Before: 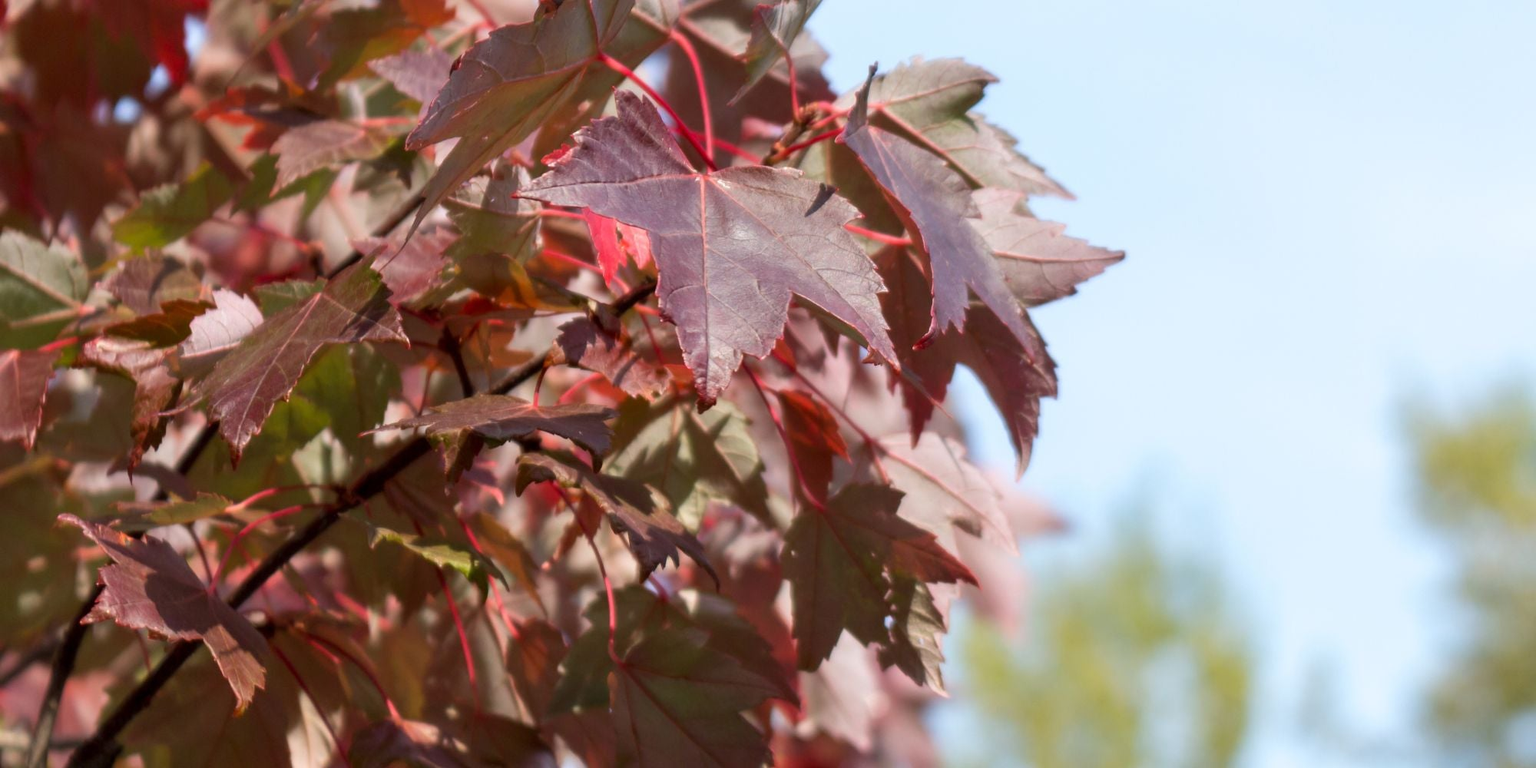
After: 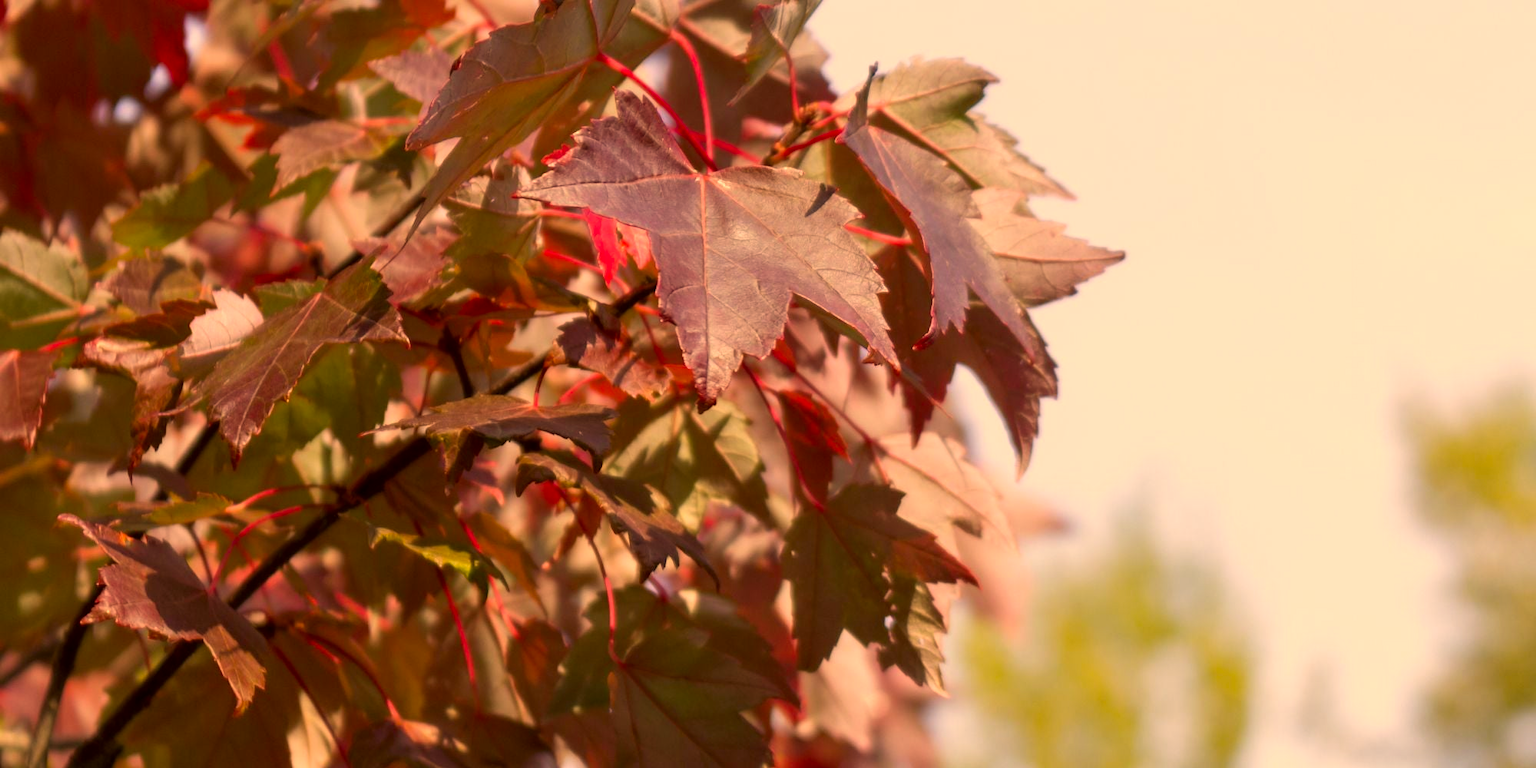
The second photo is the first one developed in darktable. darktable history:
color correction: highlights a* 18.55, highlights b* 35.29, shadows a* 1, shadows b* 6.11, saturation 1.05
